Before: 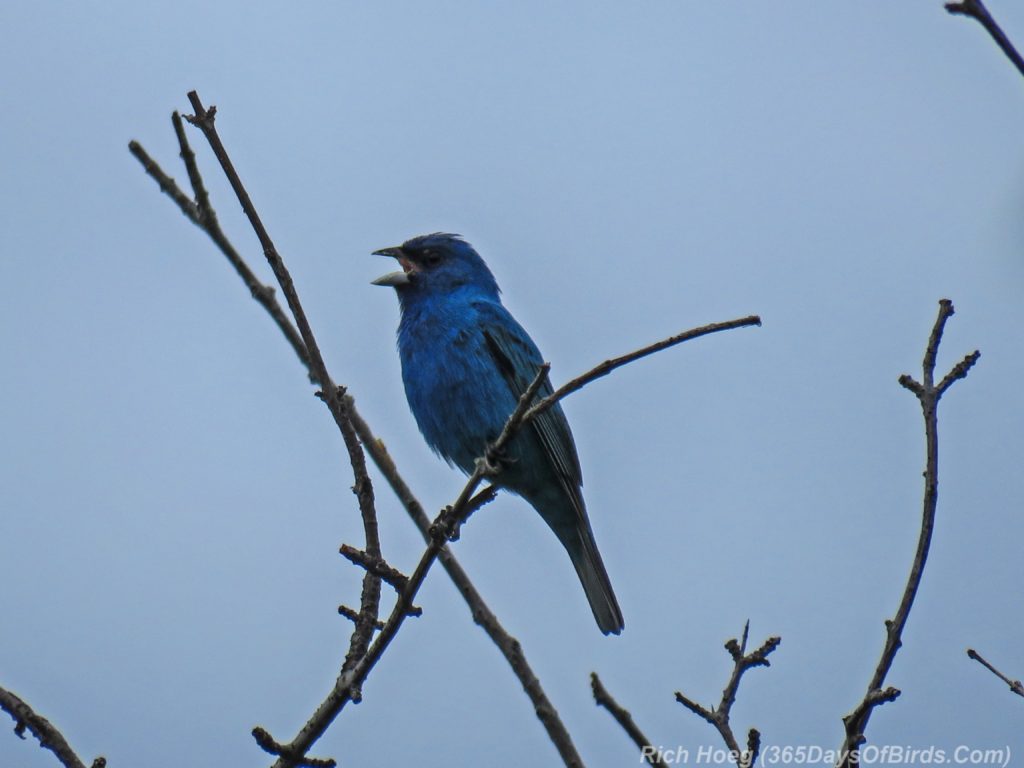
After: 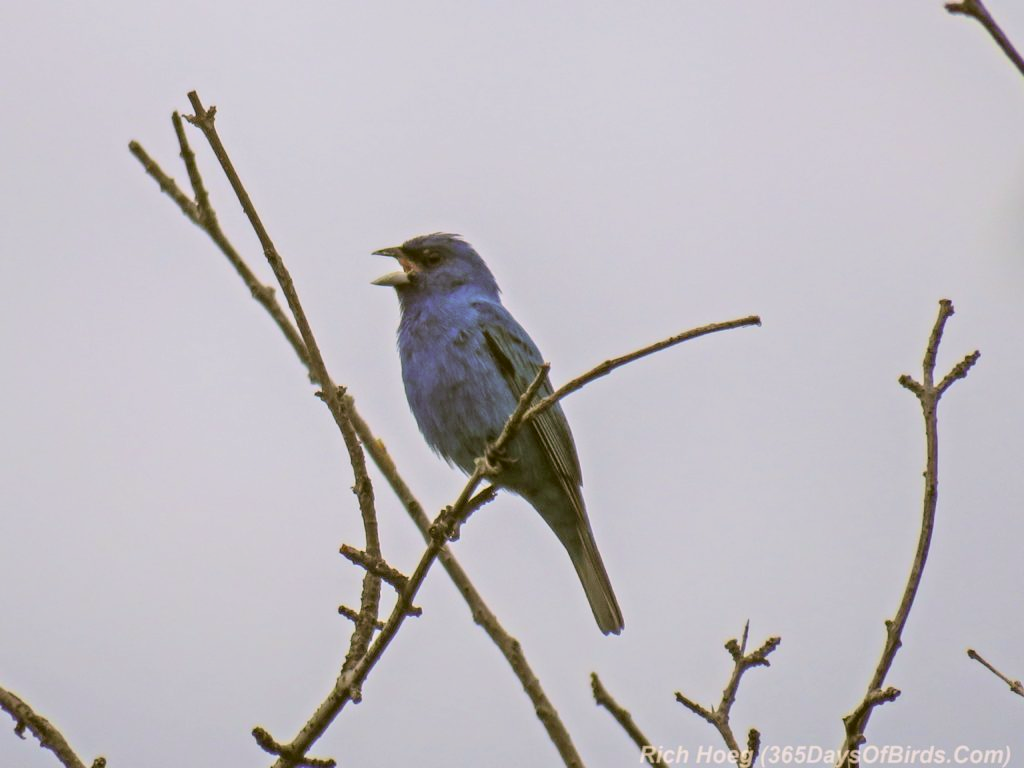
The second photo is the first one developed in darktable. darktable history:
color correction: highlights a* 8.98, highlights b* 15.09, shadows a* -0.49, shadows b* 26.52
white balance: emerald 1
contrast brightness saturation: contrast 0.1, brightness 0.3, saturation 0.14
